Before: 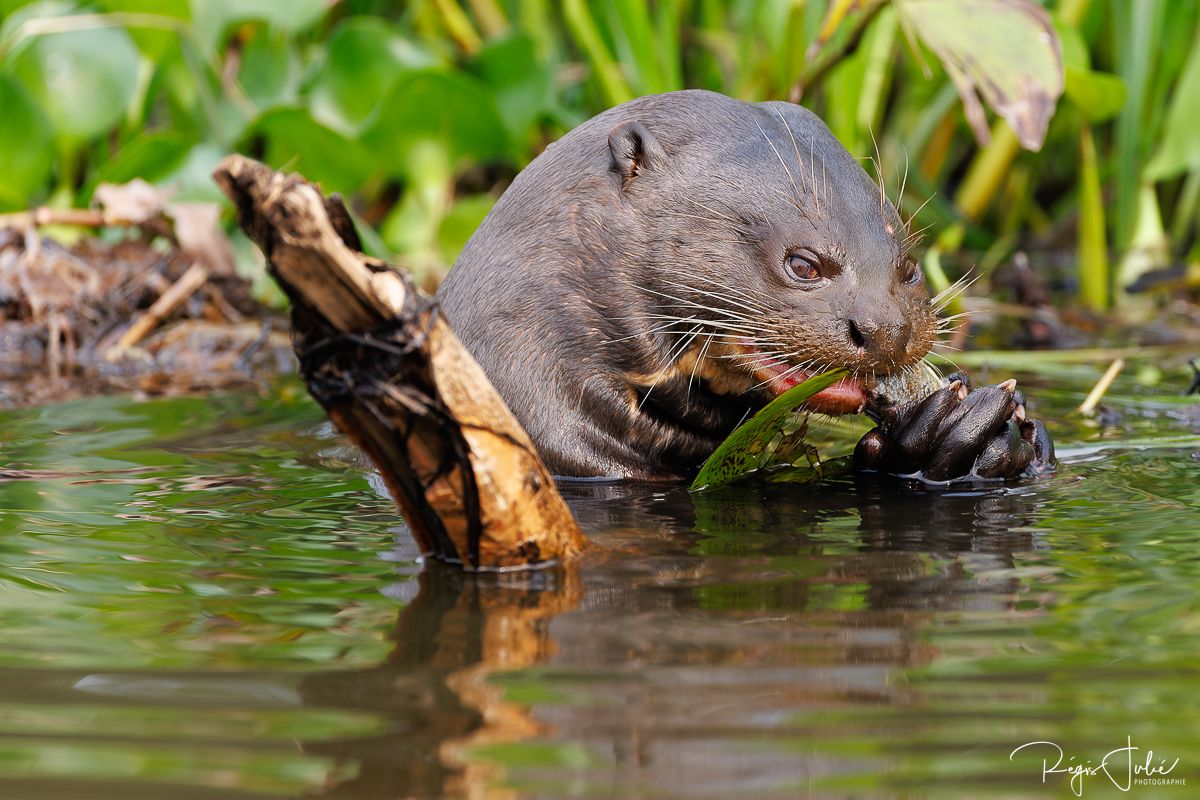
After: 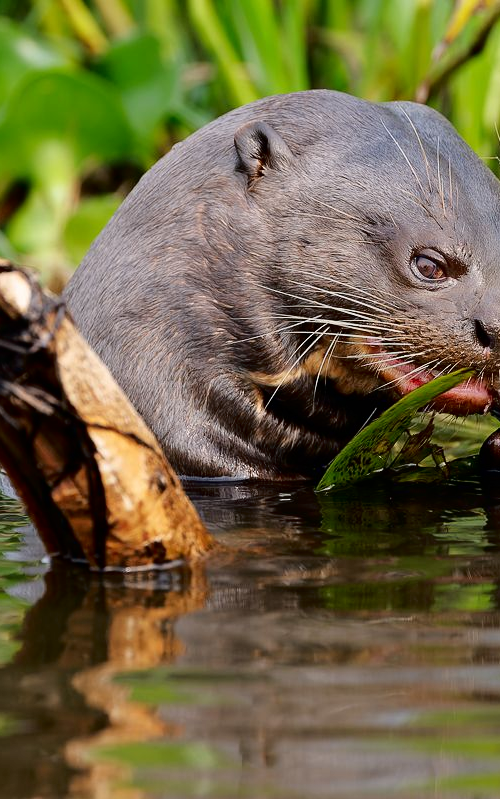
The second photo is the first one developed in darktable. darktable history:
fill light: exposure -2 EV, width 8.6
crop: left 31.229%, right 27.105%
color zones: mix -62.47%
